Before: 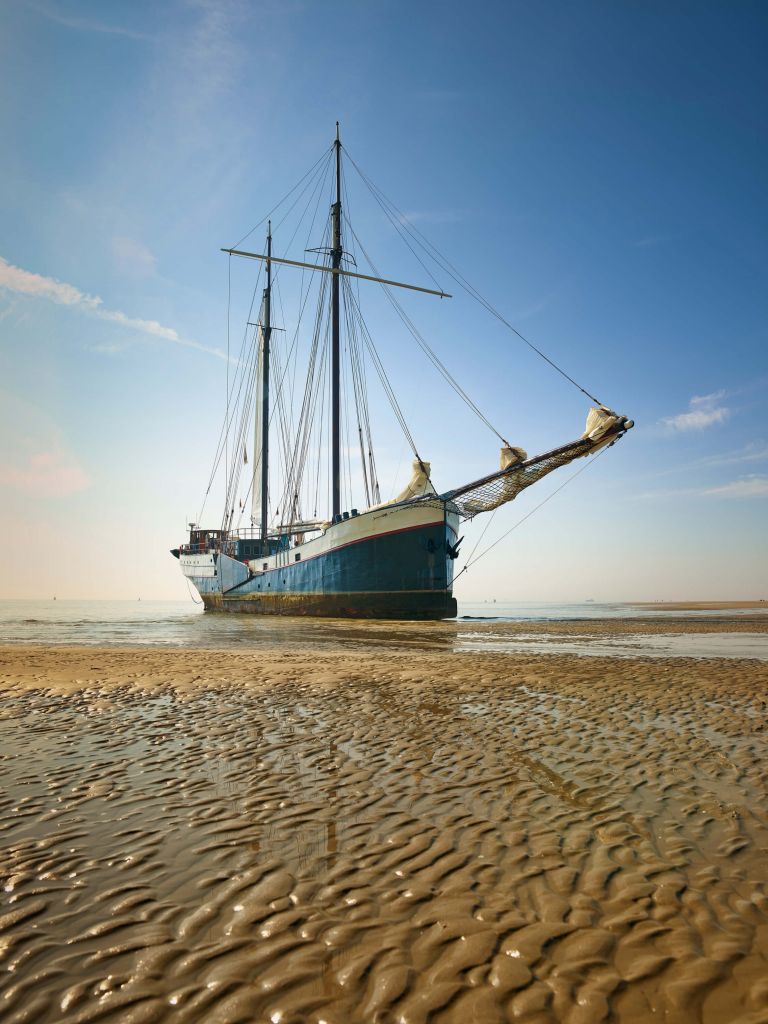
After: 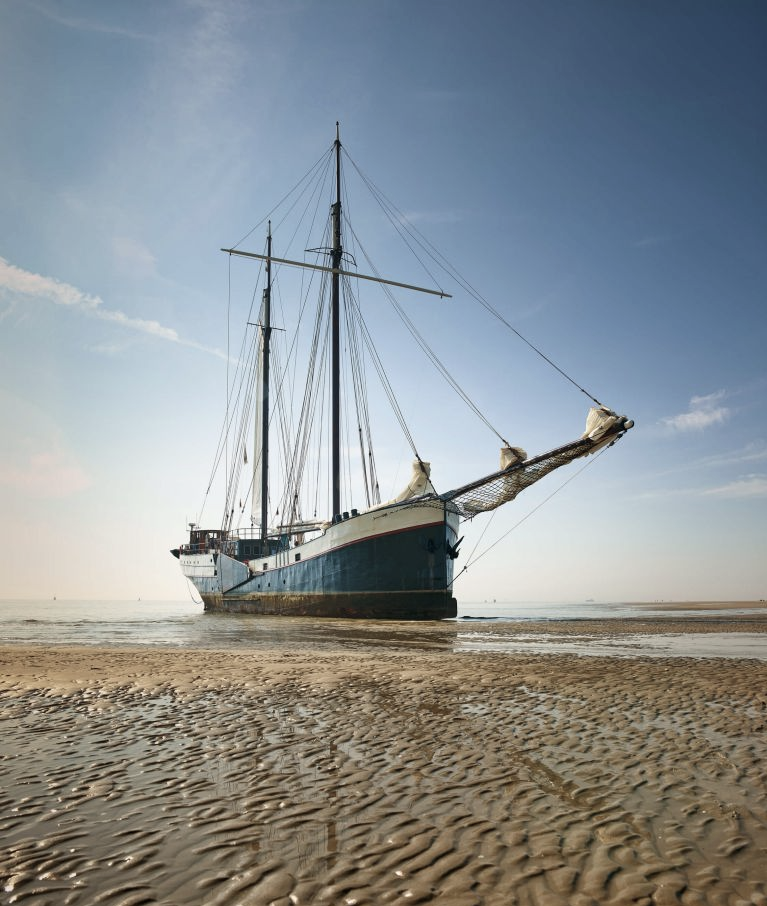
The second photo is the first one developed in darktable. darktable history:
crop and rotate: top 0%, bottom 11.49%
contrast brightness saturation: contrast 0.1, saturation -0.36
